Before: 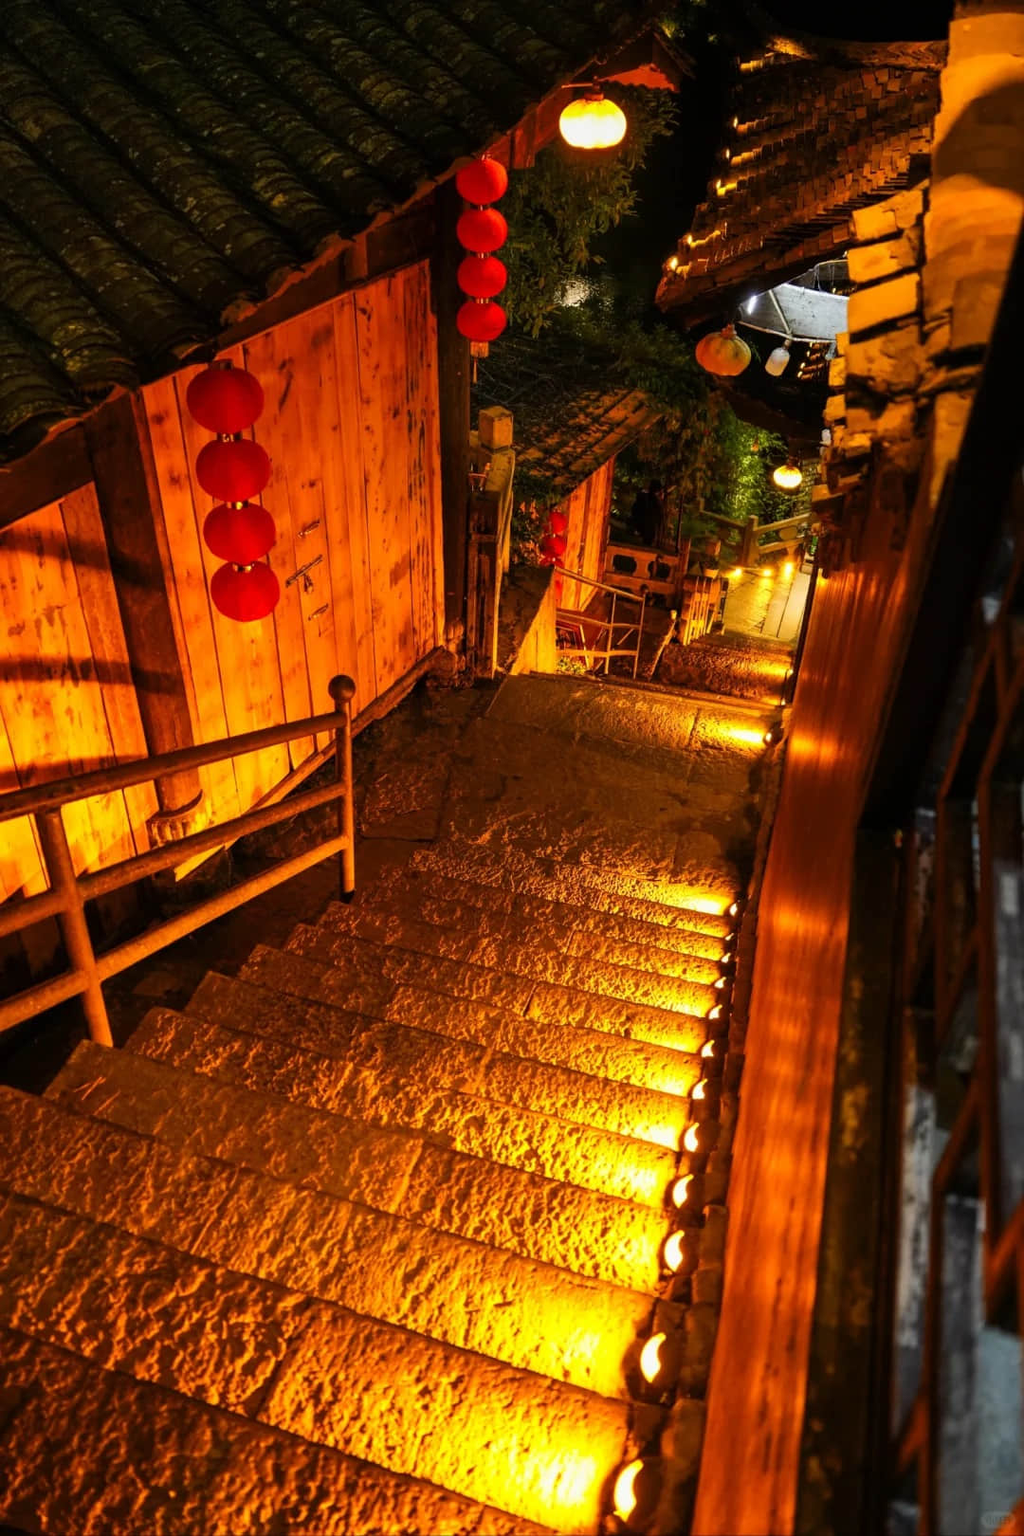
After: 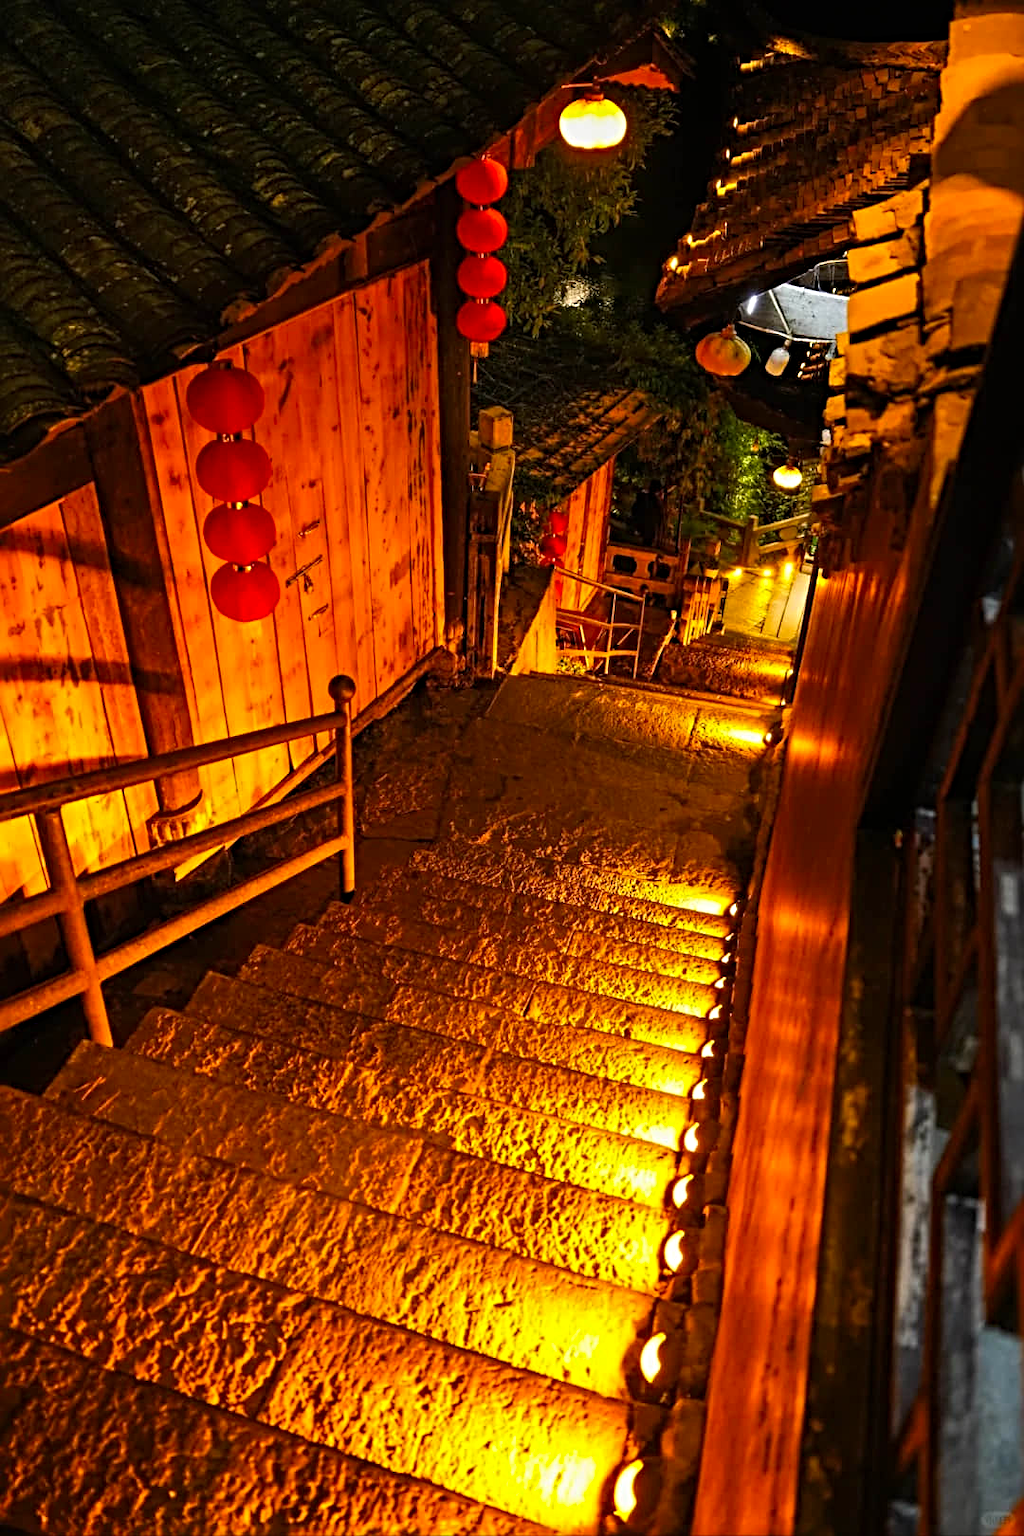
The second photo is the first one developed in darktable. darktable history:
sharpen: radius 4.883
white balance: emerald 1
color balance: output saturation 110%
